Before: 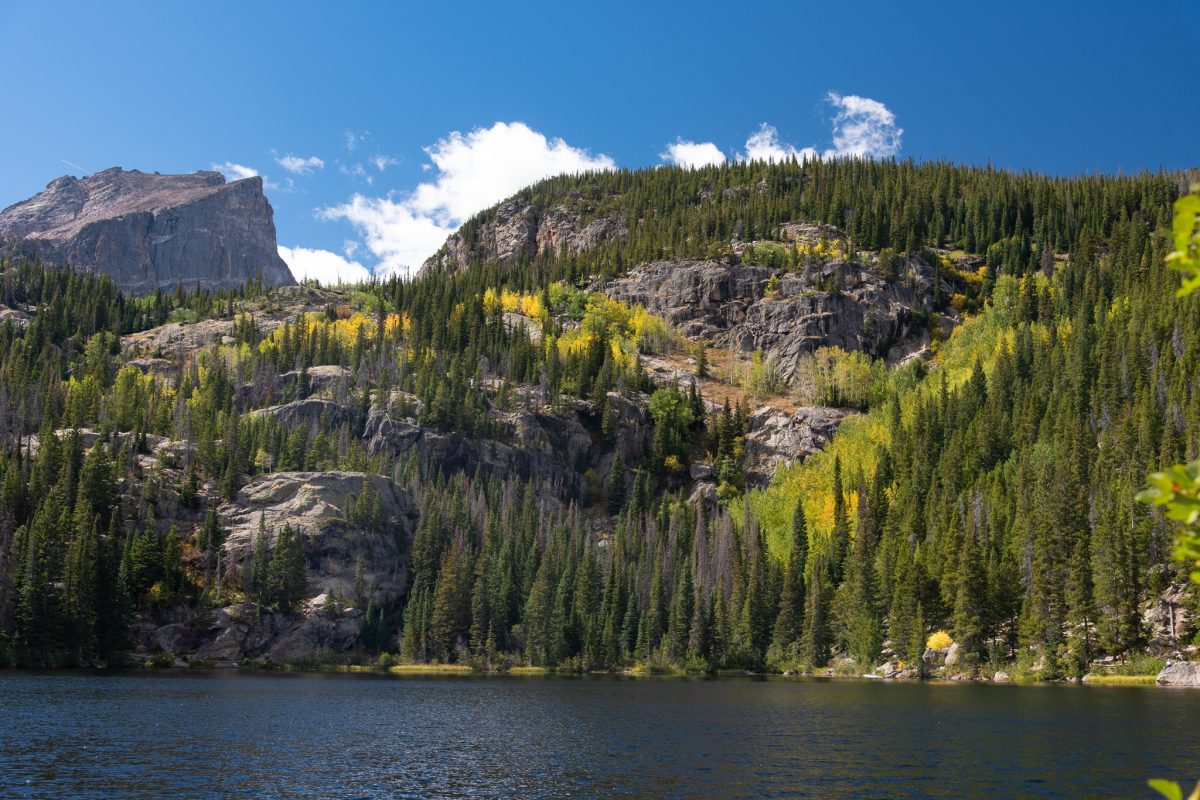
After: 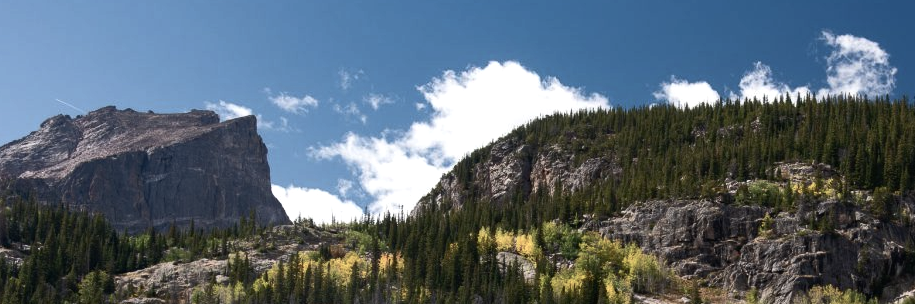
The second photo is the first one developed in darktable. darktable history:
crop: left 0.579%, top 7.627%, right 23.167%, bottom 54.275%
color balance rgb: perceptual saturation grading › highlights -31.88%, perceptual saturation grading › mid-tones 5.8%, perceptual saturation grading › shadows 18.12%, perceptual brilliance grading › highlights 3.62%, perceptual brilliance grading › mid-tones -18.12%, perceptual brilliance grading › shadows -41.3%
